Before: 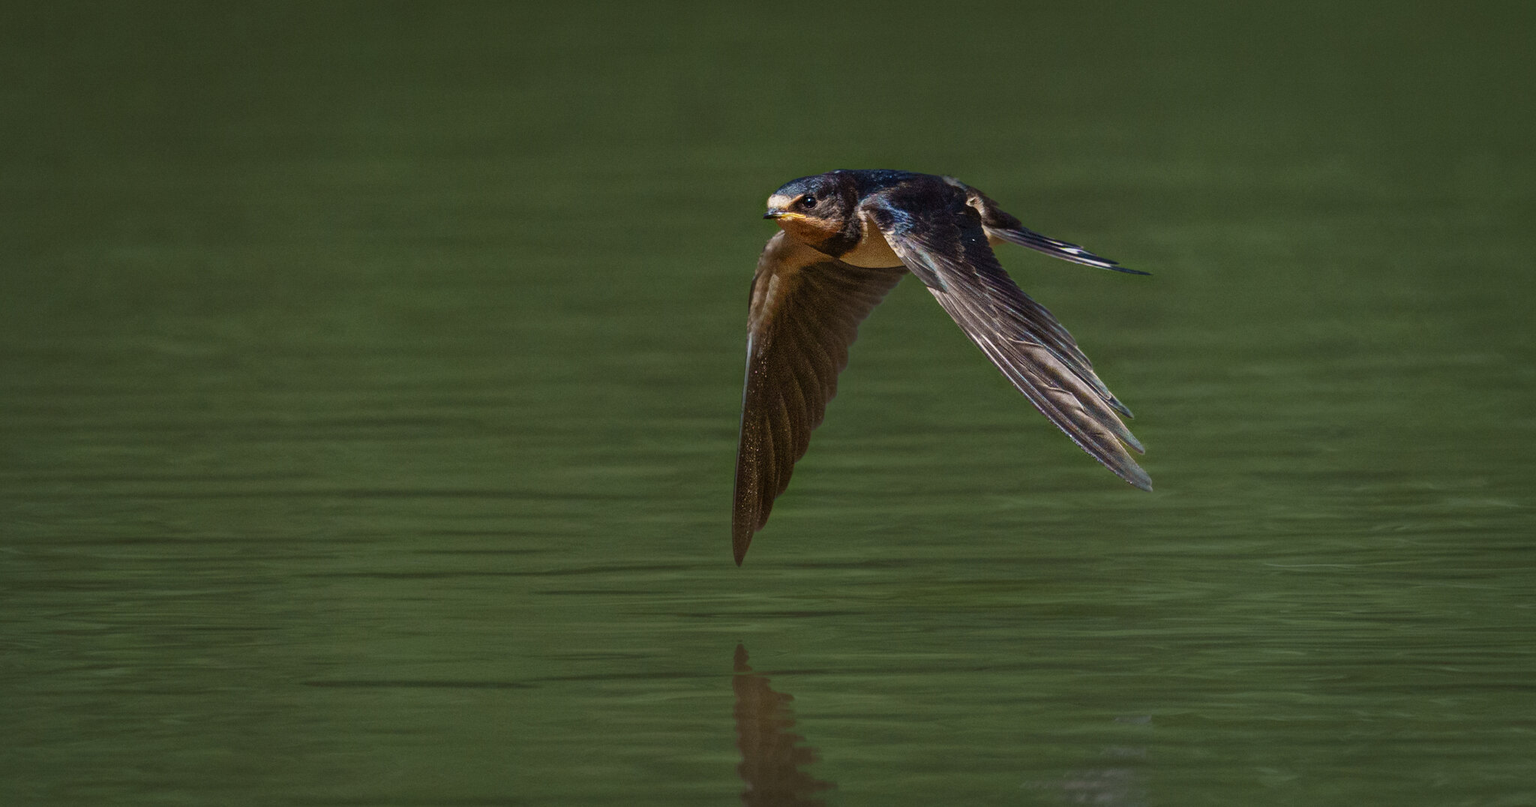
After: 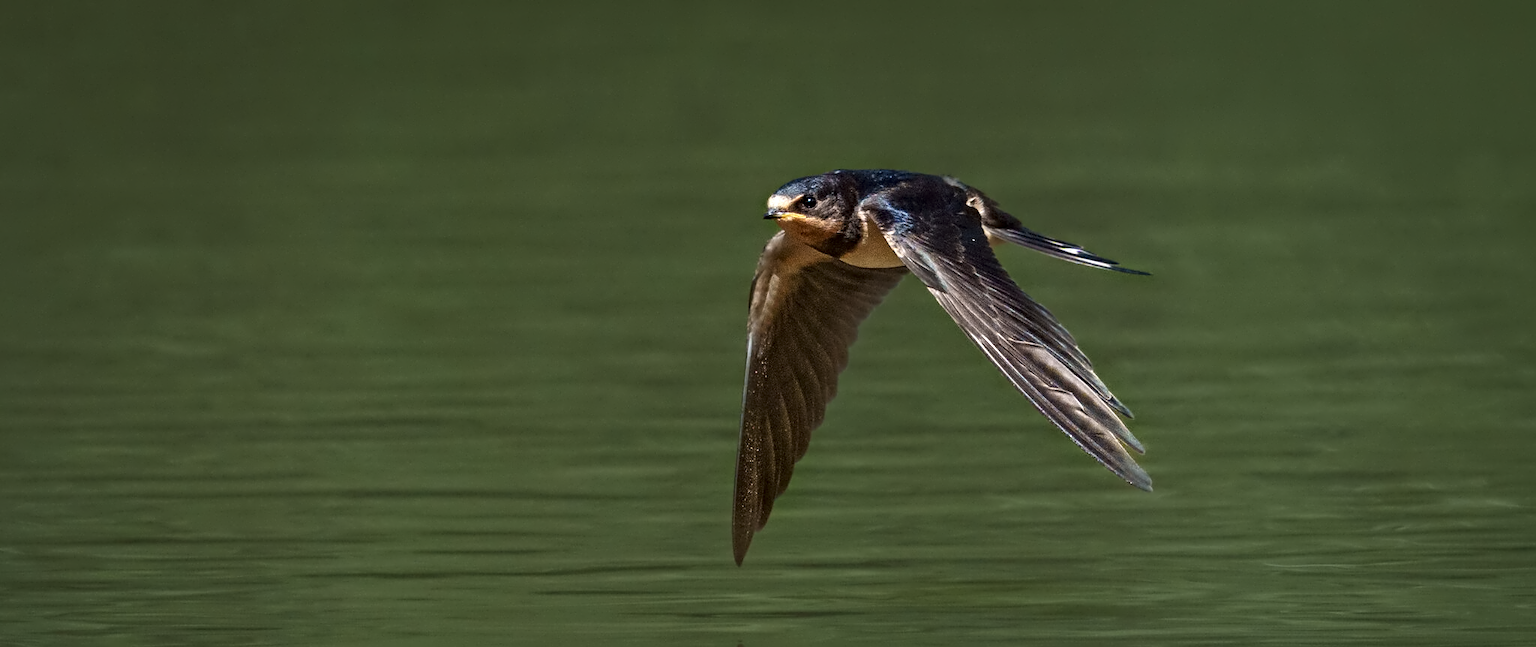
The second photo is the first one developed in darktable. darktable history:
contrast equalizer: y [[0.5, 0.542, 0.583, 0.625, 0.667, 0.708], [0.5 ×6], [0.5 ×6], [0, 0.033, 0.067, 0.1, 0.133, 0.167], [0, 0.05, 0.1, 0.15, 0.2, 0.25]], mix 0.547
crop: bottom 19.71%
exposure: exposure 0.203 EV, compensate exposure bias true, compensate highlight preservation false
